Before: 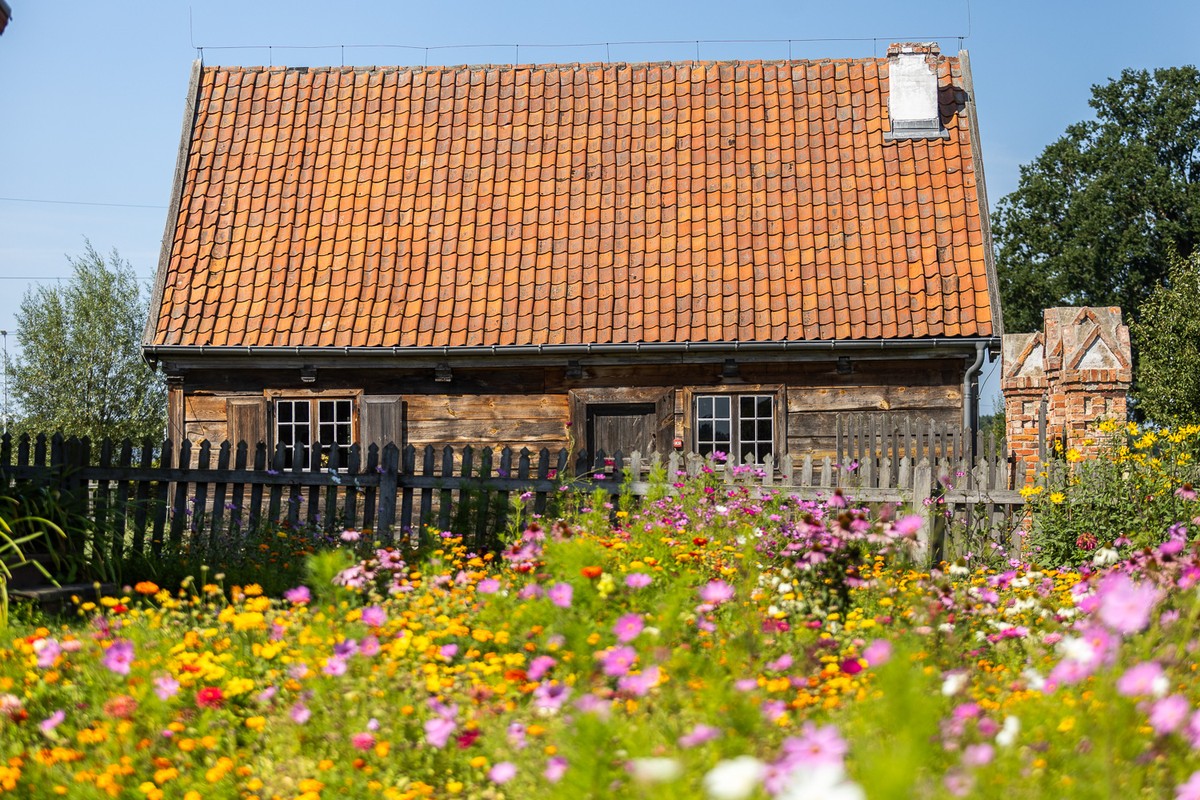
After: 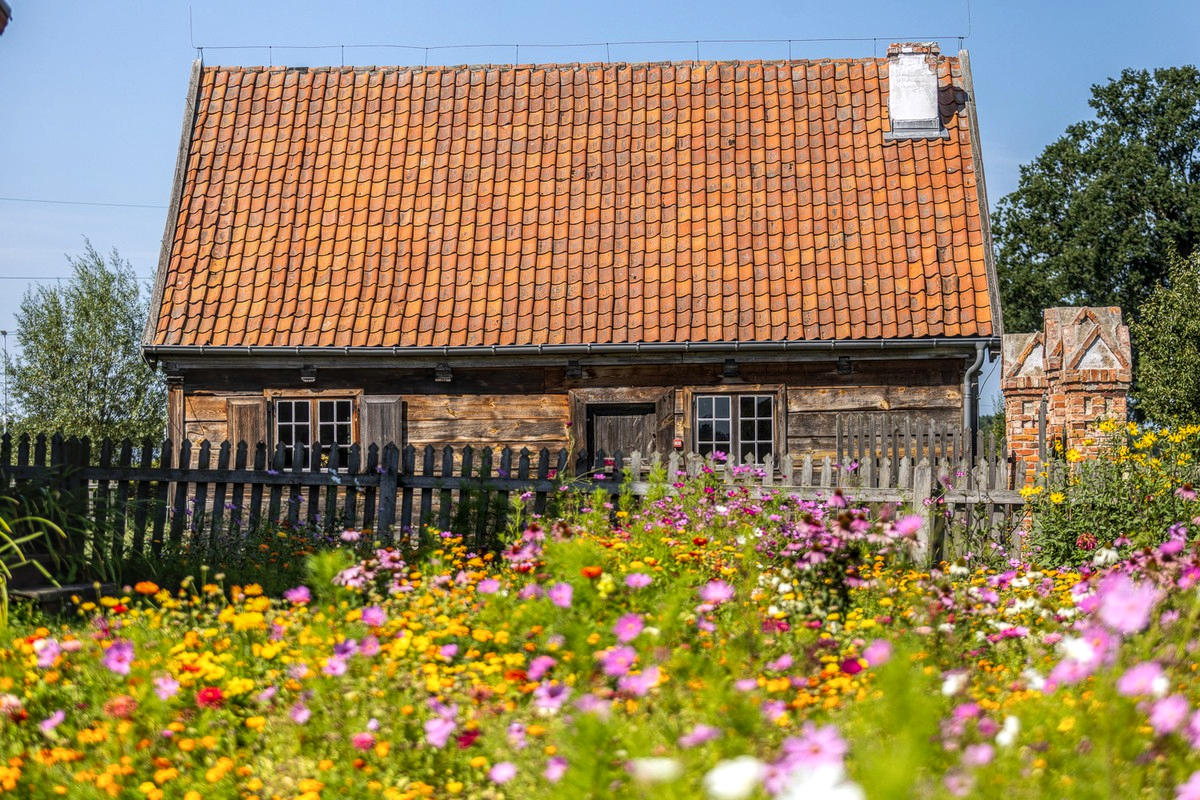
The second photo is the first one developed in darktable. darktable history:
local contrast: highlights 0%, shadows 0%, detail 133%
white balance: red 1.004, blue 1.024
